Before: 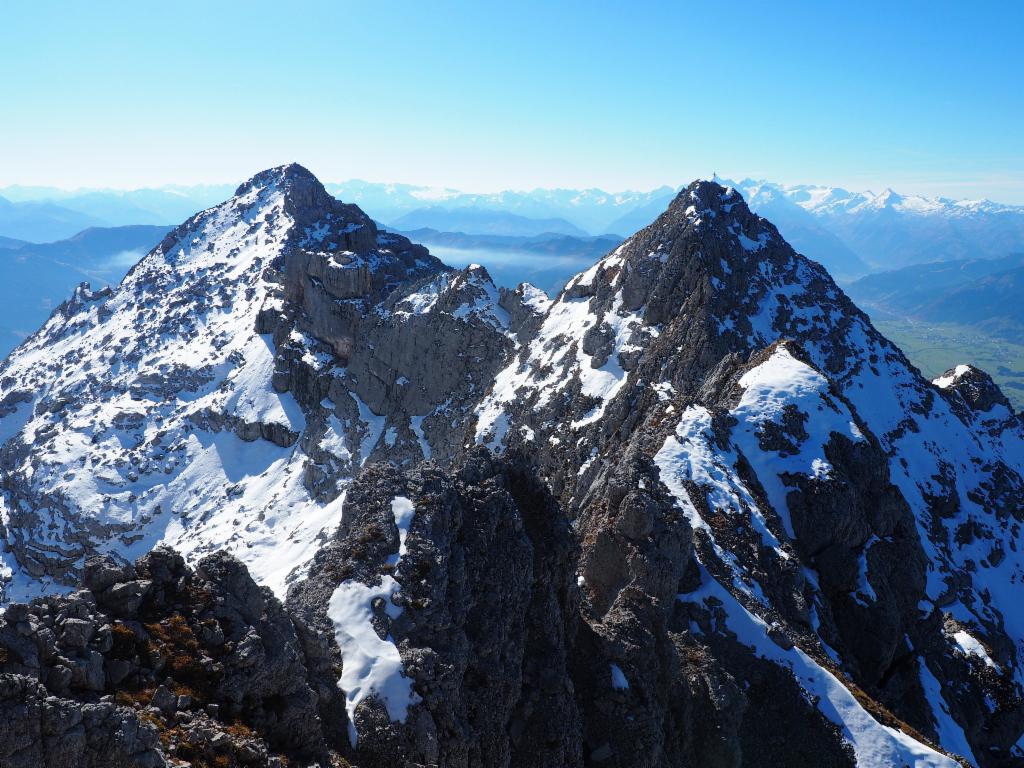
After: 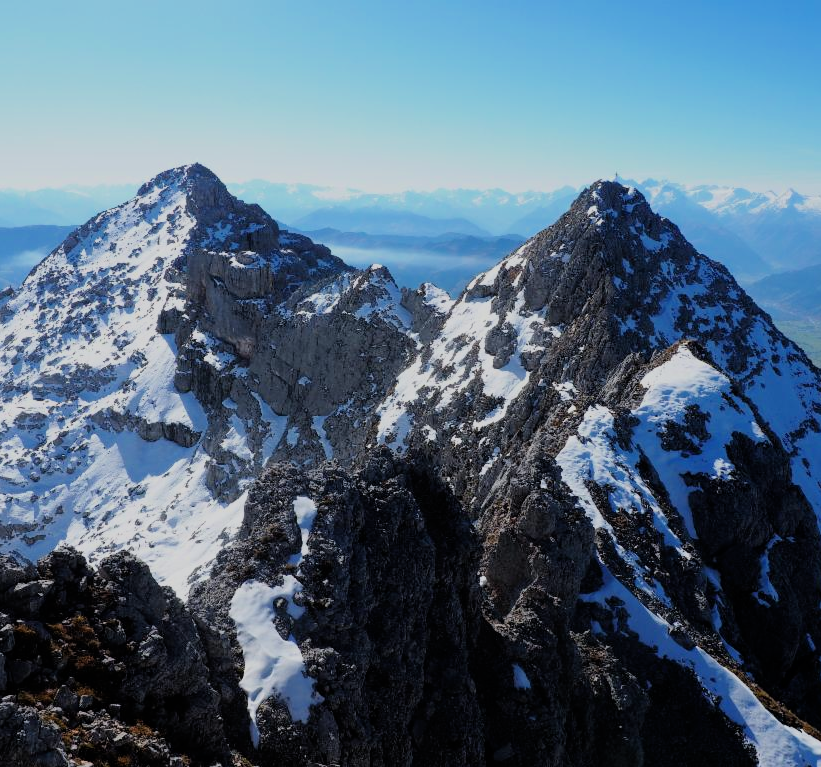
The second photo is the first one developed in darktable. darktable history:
filmic rgb: black relative exposure -7.65 EV, white relative exposure 4.56 EV, hardness 3.61, color science v6 (2022)
crop and rotate: left 9.597%, right 10.195%
